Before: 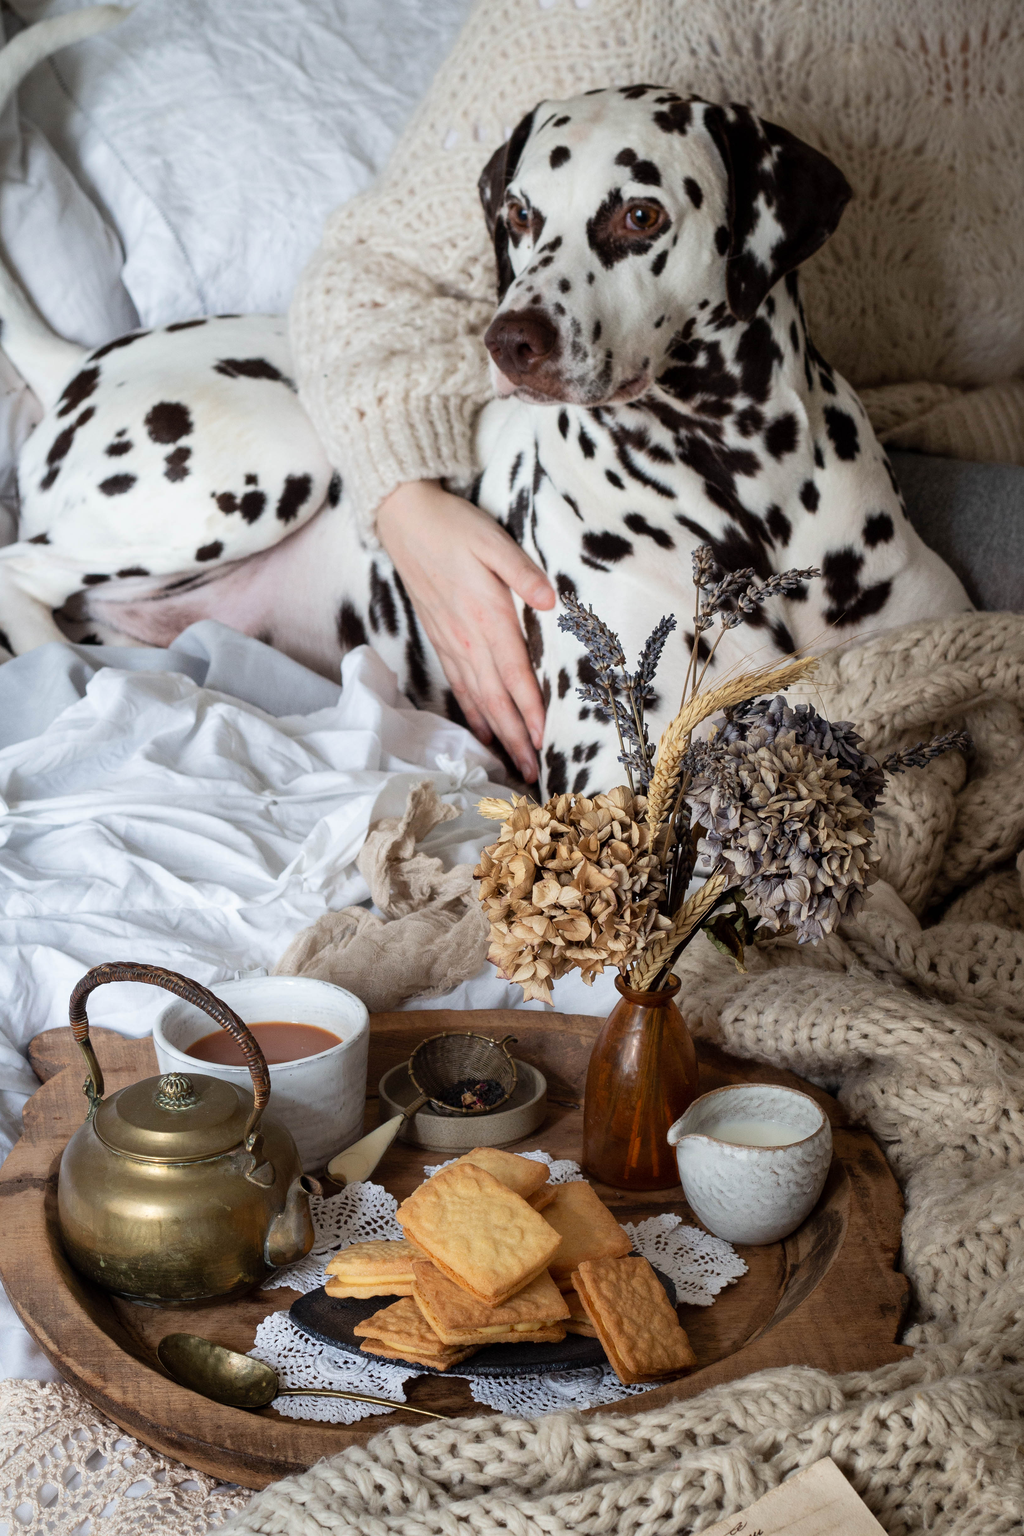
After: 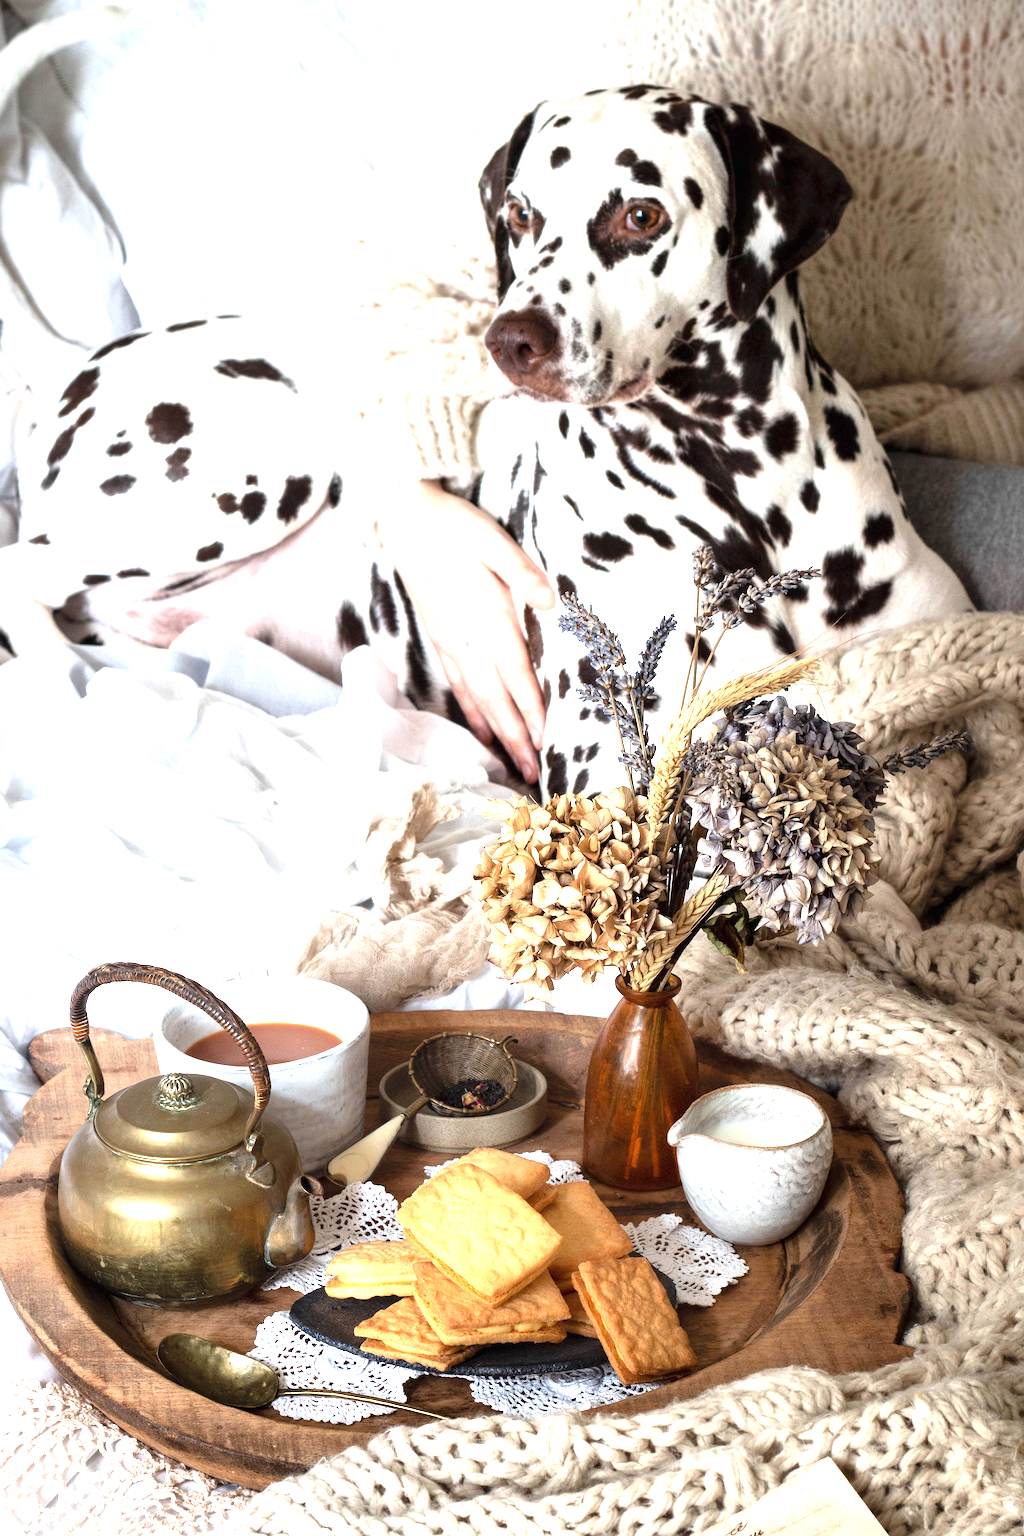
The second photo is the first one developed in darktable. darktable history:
exposure: black level correction 0, exposure 1.499 EV, compensate highlight preservation false
